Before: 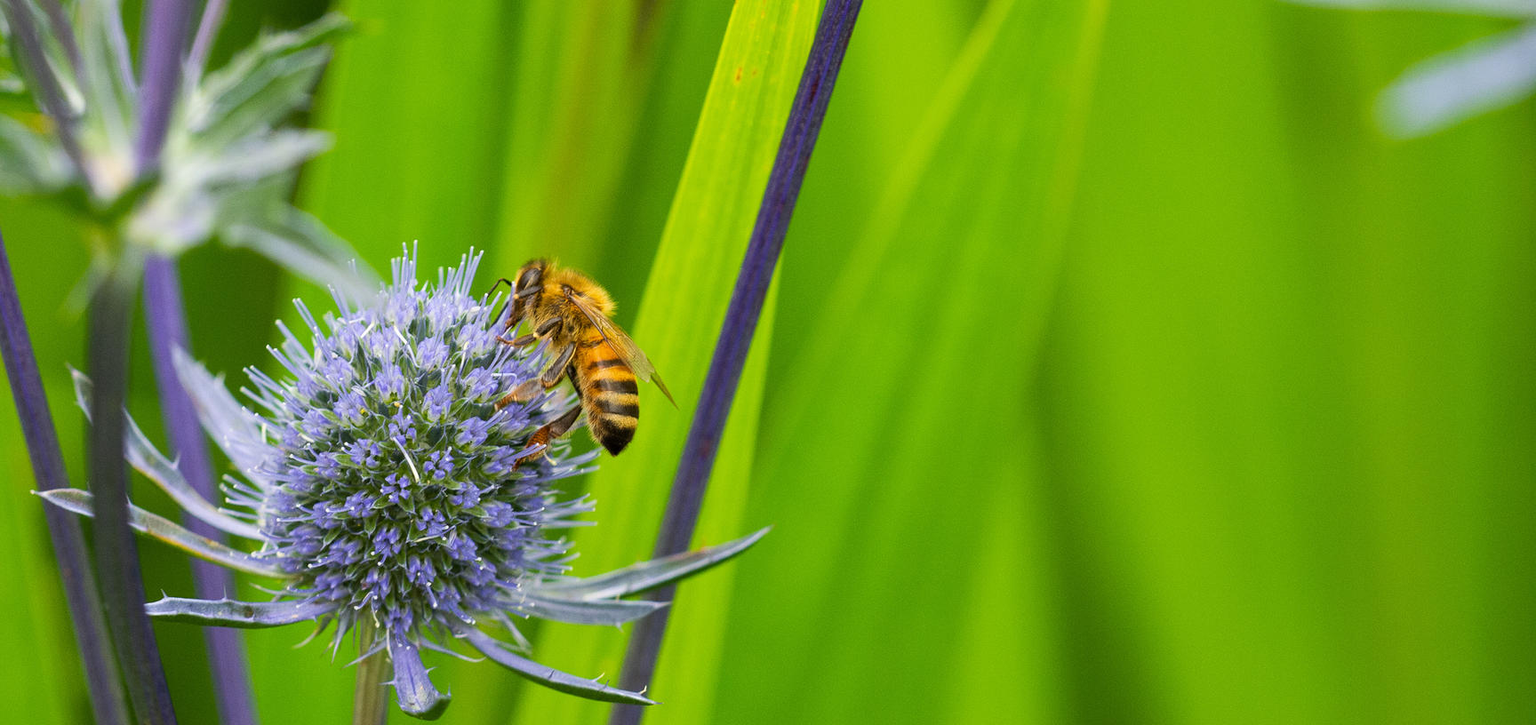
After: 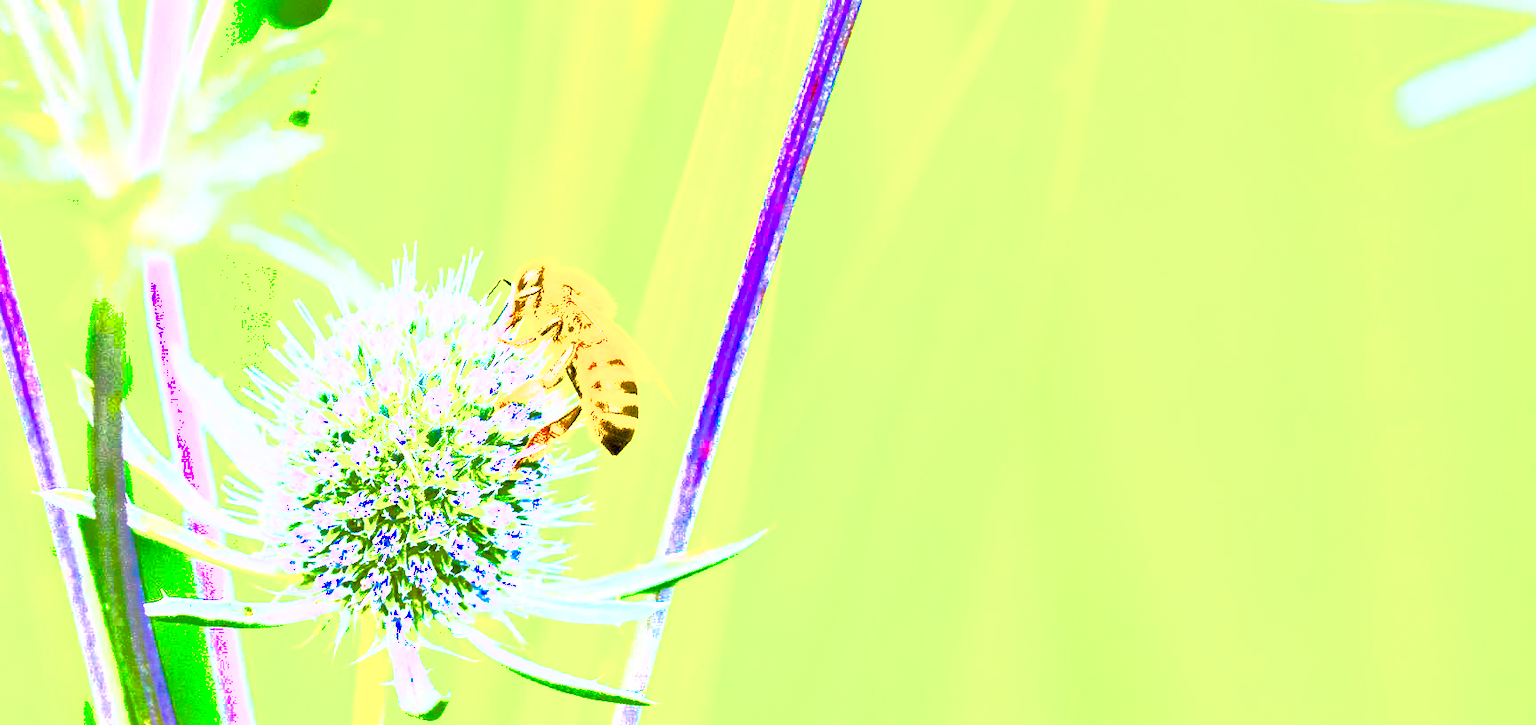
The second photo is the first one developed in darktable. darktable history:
shadows and highlights: on, module defaults
color balance rgb: linear chroma grading › global chroma 20%, perceptual saturation grading › global saturation 65%, perceptual saturation grading › highlights 60%, perceptual saturation grading › mid-tones 50%, perceptual saturation grading › shadows 50%, perceptual brilliance grading › global brilliance 30%, perceptual brilliance grading › highlights 50%, perceptual brilliance grading › mid-tones 50%, perceptual brilliance grading › shadows -22%, global vibrance 20%
exposure: exposure 2 EV, compensate exposure bias true, compensate highlight preservation false
